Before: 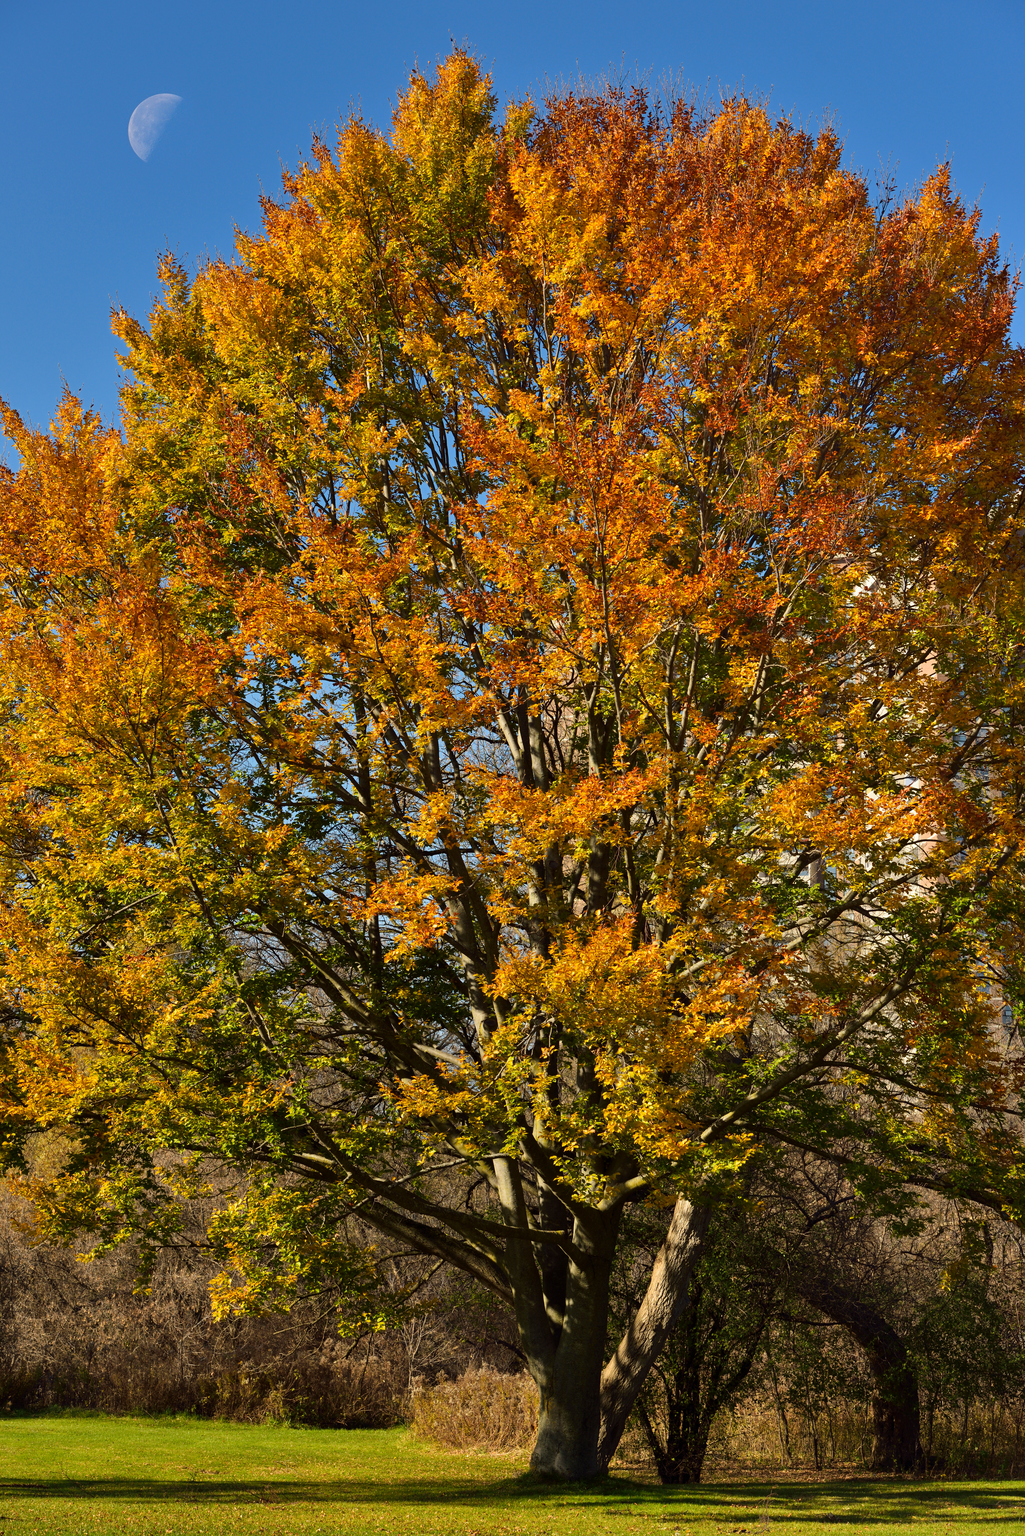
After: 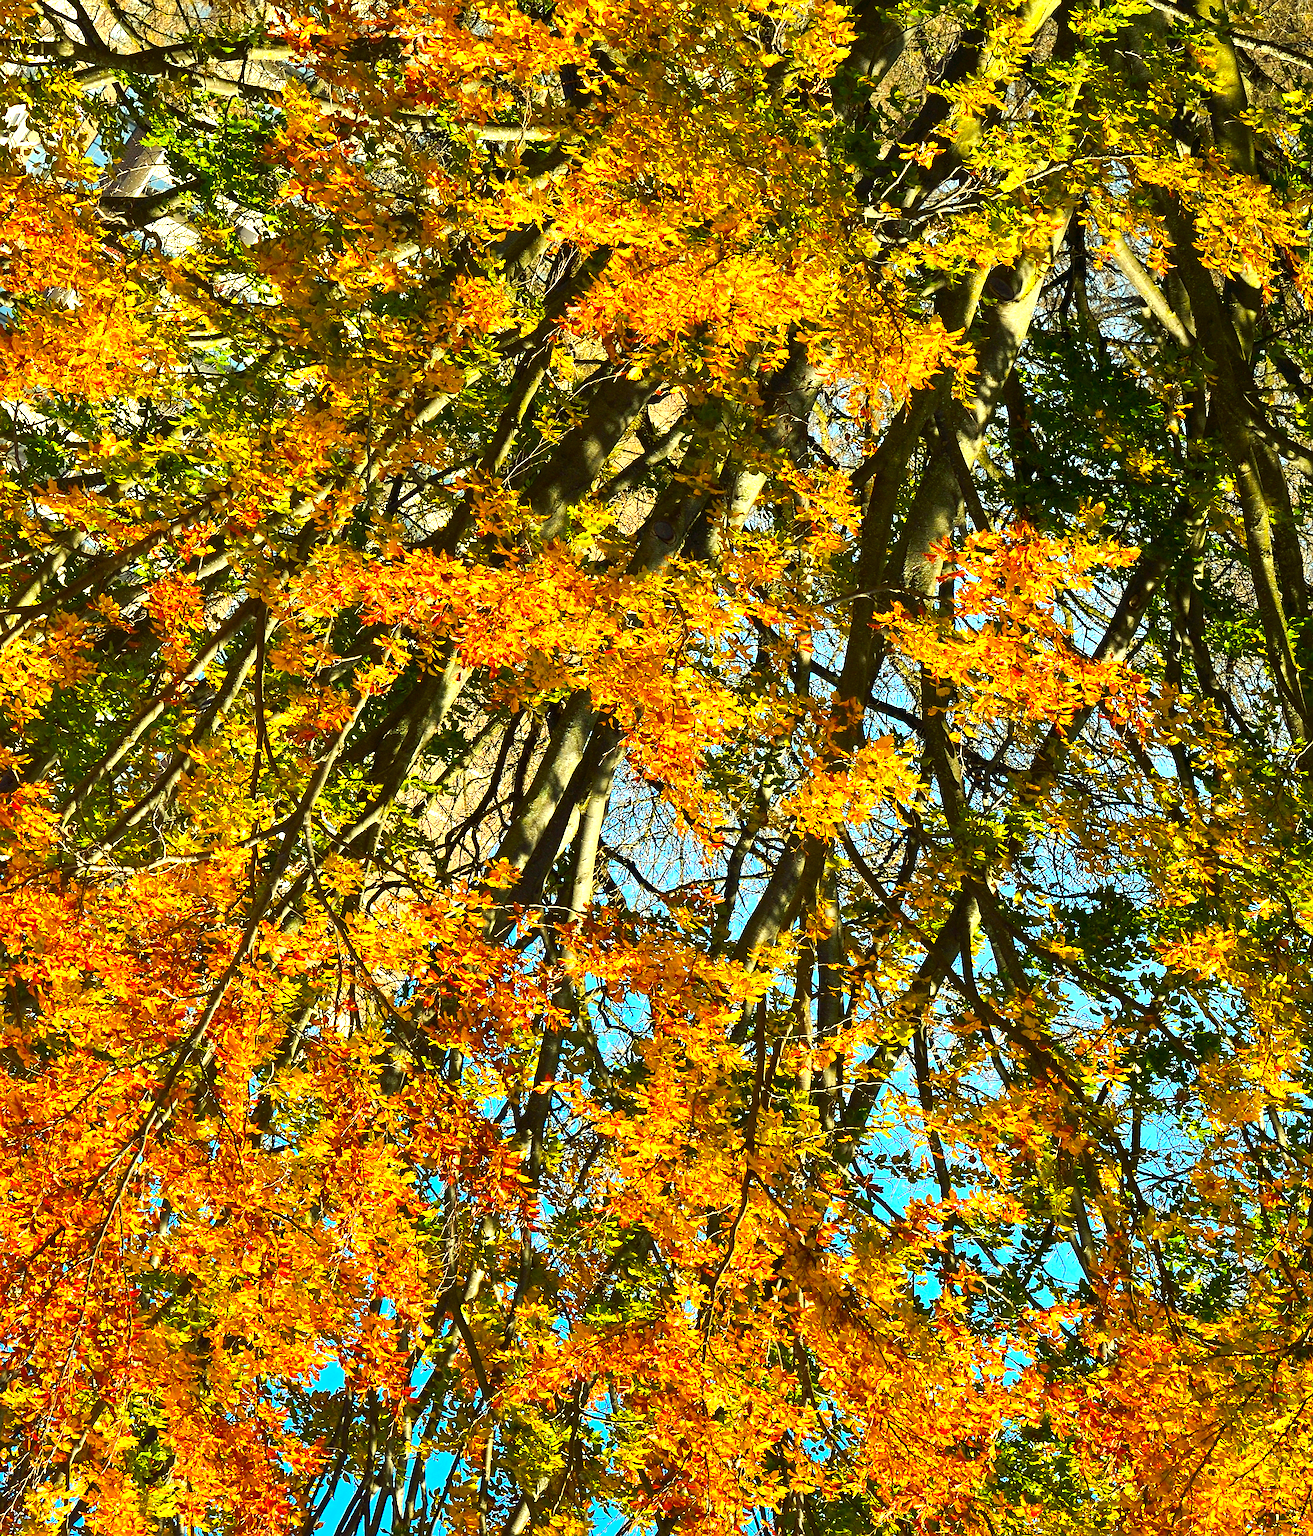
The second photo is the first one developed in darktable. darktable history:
sharpen: on, module defaults
crop and rotate: angle 147.55°, left 9.14%, top 15.594%, right 4.411%, bottom 16.953%
exposure: black level correction 0, exposure 0.947 EV, compensate highlight preservation false
color correction: highlights a* -7.46, highlights b* 1.39, shadows a* -3.82, saturation 1.43
